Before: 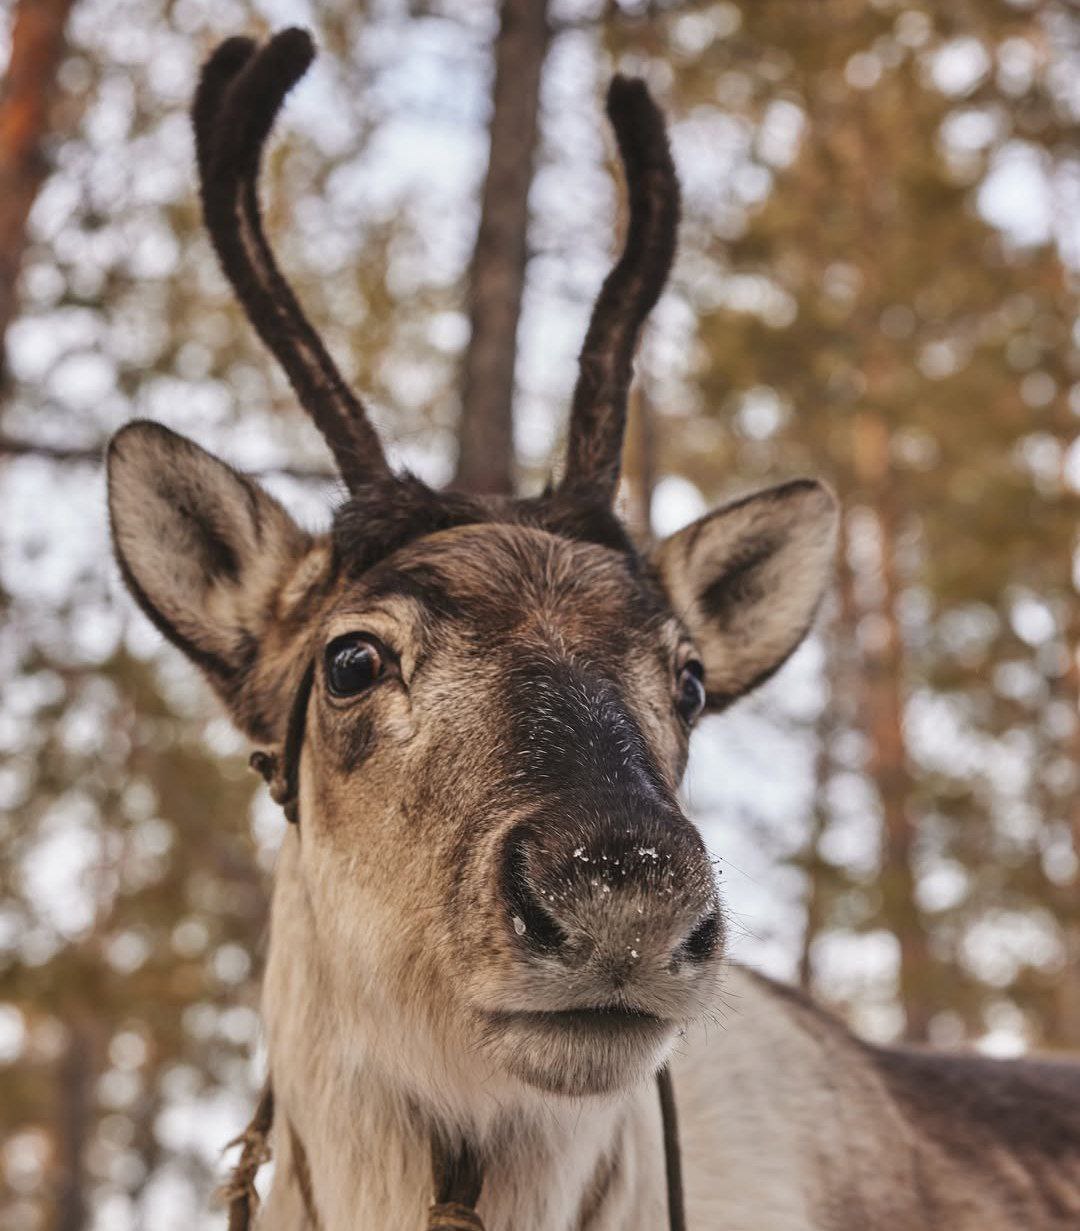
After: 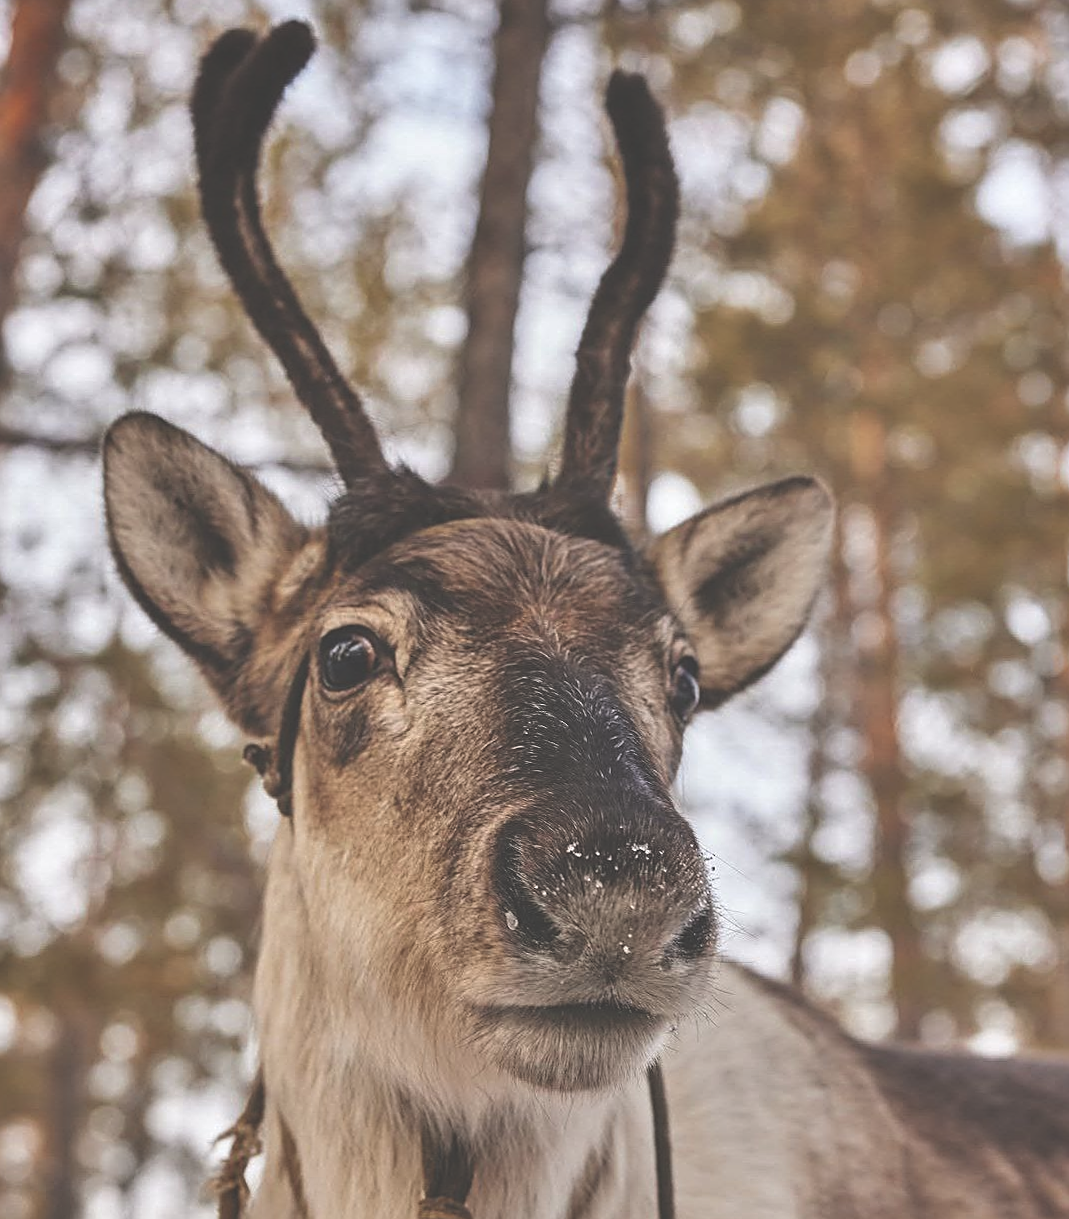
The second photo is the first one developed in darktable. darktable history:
exposure: black level correction -0.039, exposure 0.063 EV, compensate exposure bias true, compensate highlight preservation false
shadows and highlights: shadows 22.43, highlights -49.2, soften with gaussian
sharpen: on, module defaults
crop and rotate: angle -0.487°
